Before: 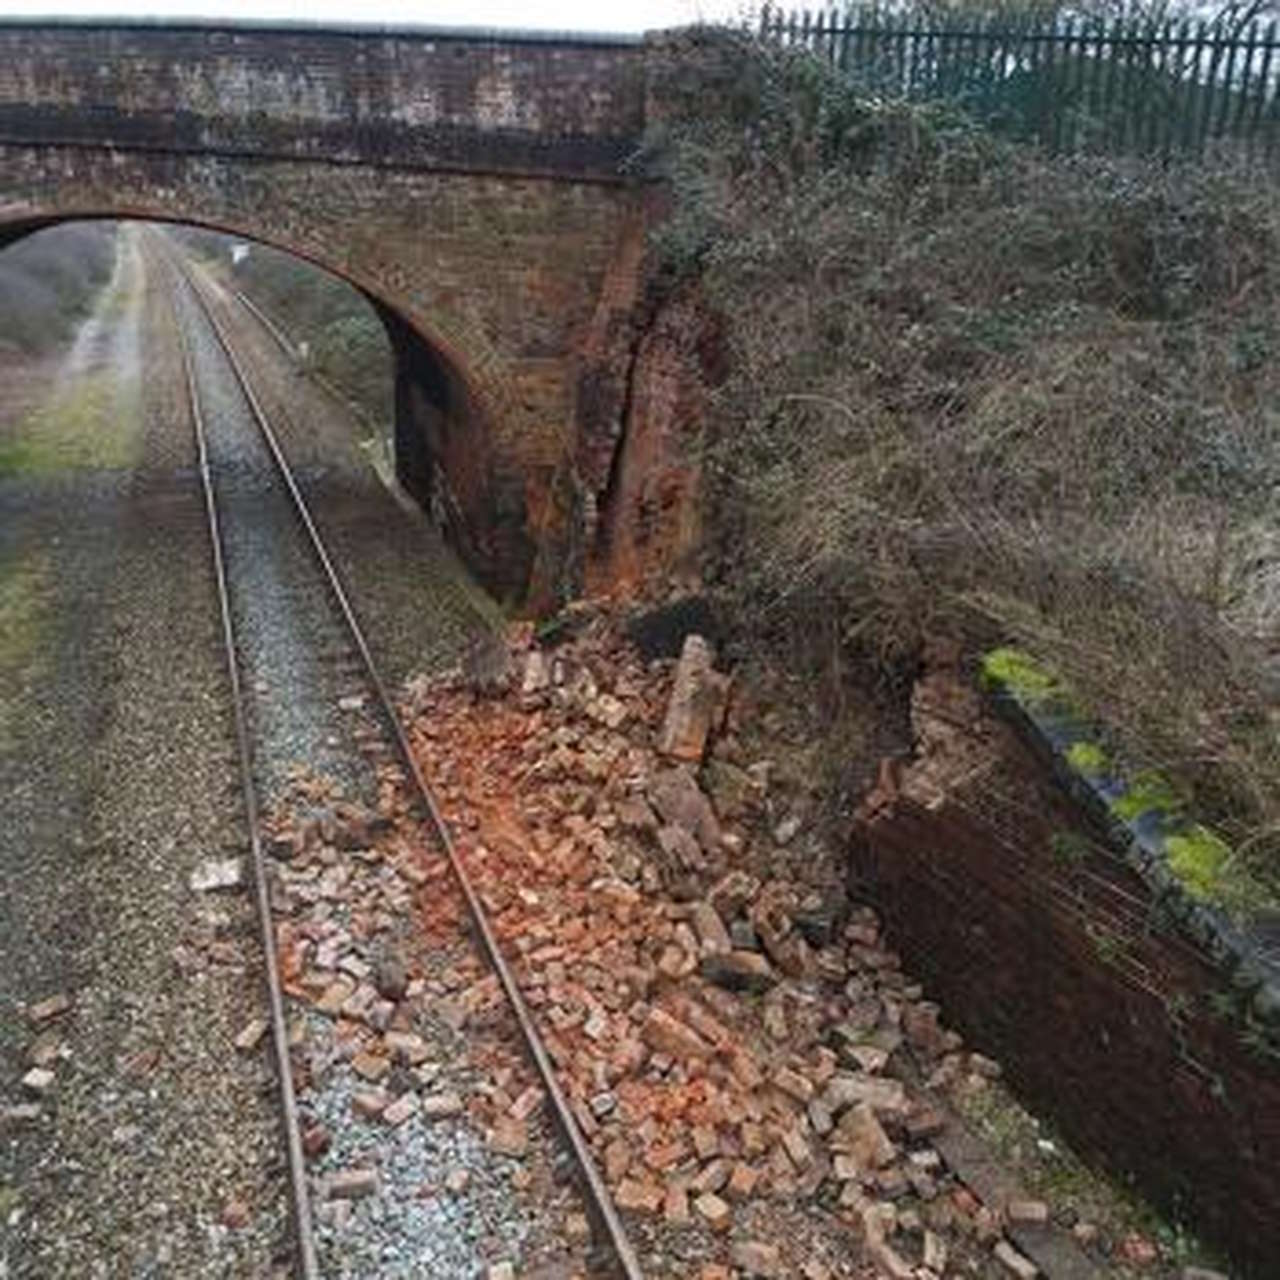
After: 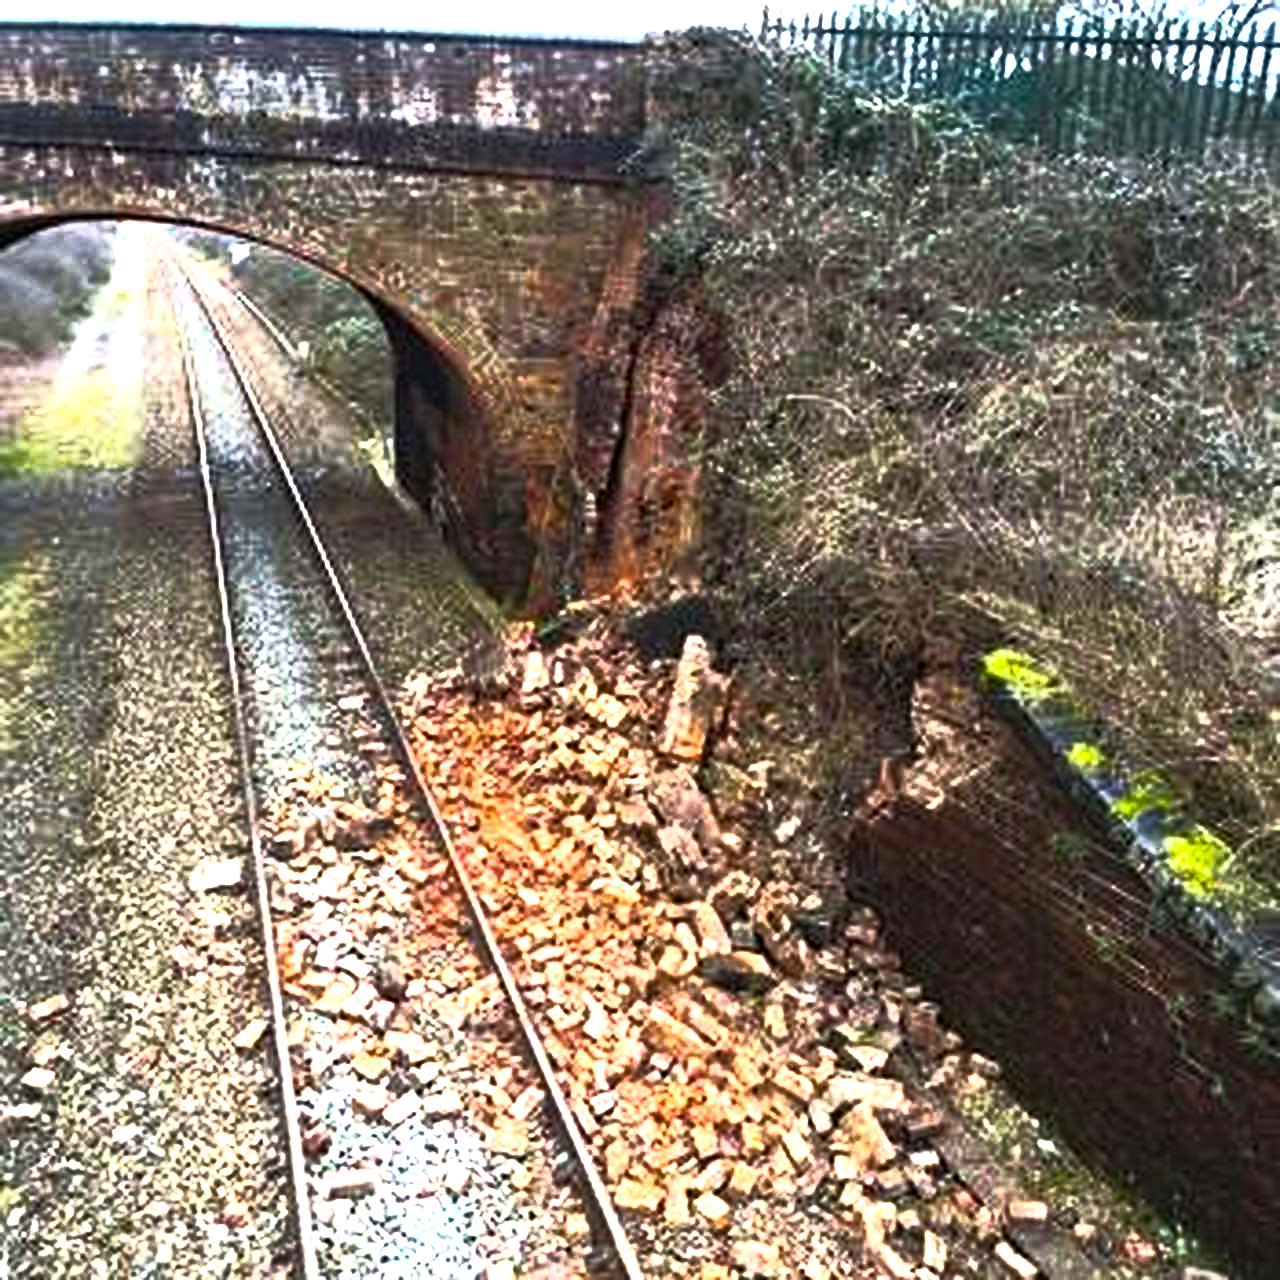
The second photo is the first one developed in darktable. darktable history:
base curve: curves: ch0 [(0, 0) (0.257, 0.25) (0.482, 0.586) (0.757, 0.871) (1, 1)]
color balance rgb: perceptual saturation grading › global saturation 11.399%, perceptual brilliance grading › global brilliance 29.934%, perceptual brilliance grading › highlights 50.253%, perceptual brilliance grading › mid-tones 49.803%, perceptual brilliance grading › shadows -22.809%
haze removal: compatibility mode true
